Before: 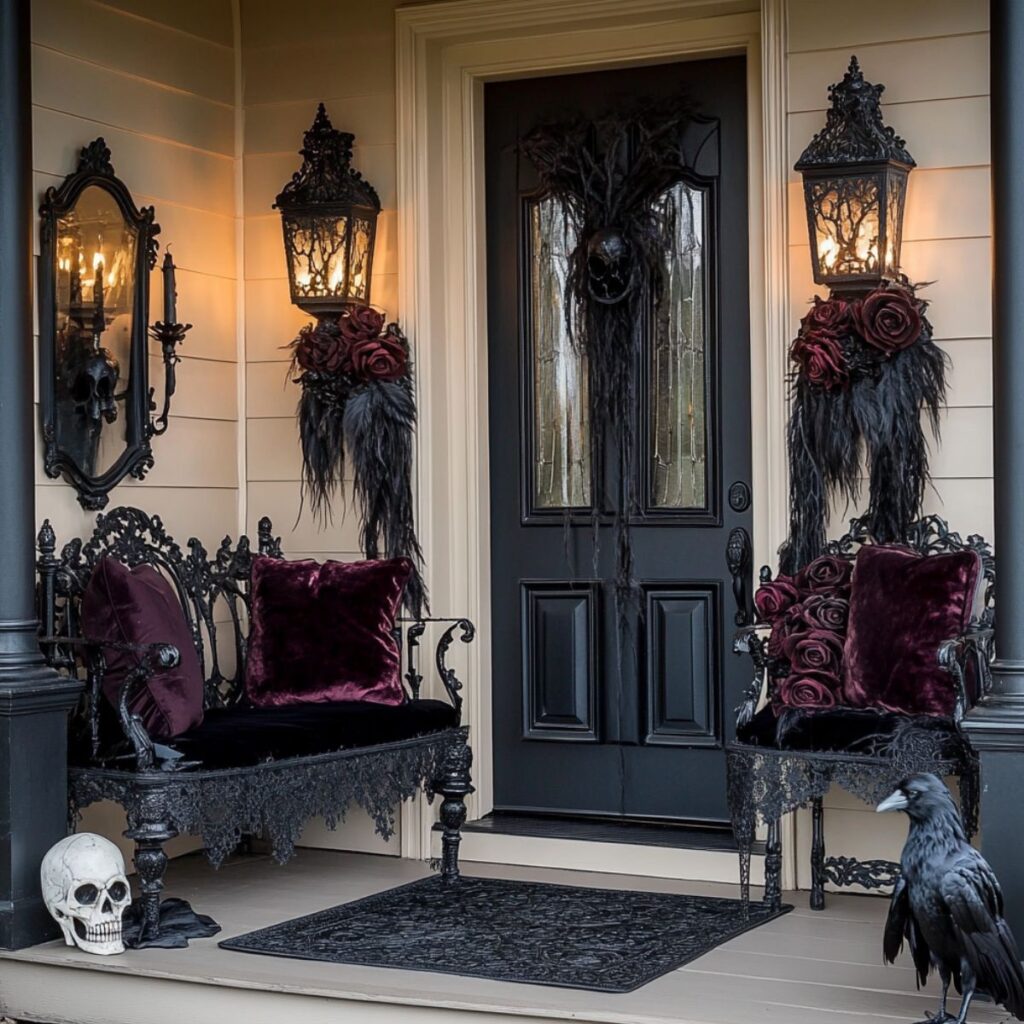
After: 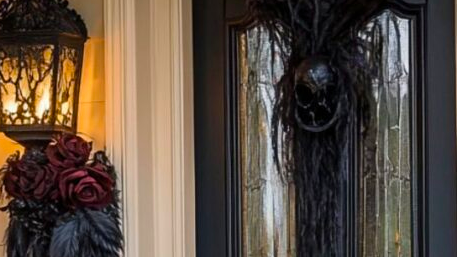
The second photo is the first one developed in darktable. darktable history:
color balance rgb: perceptual saturation grading › global saturation 25%, global vibrance 20%
crop: left 28.64%, top 16.832%, right 26.637%, bottom 58.055%
